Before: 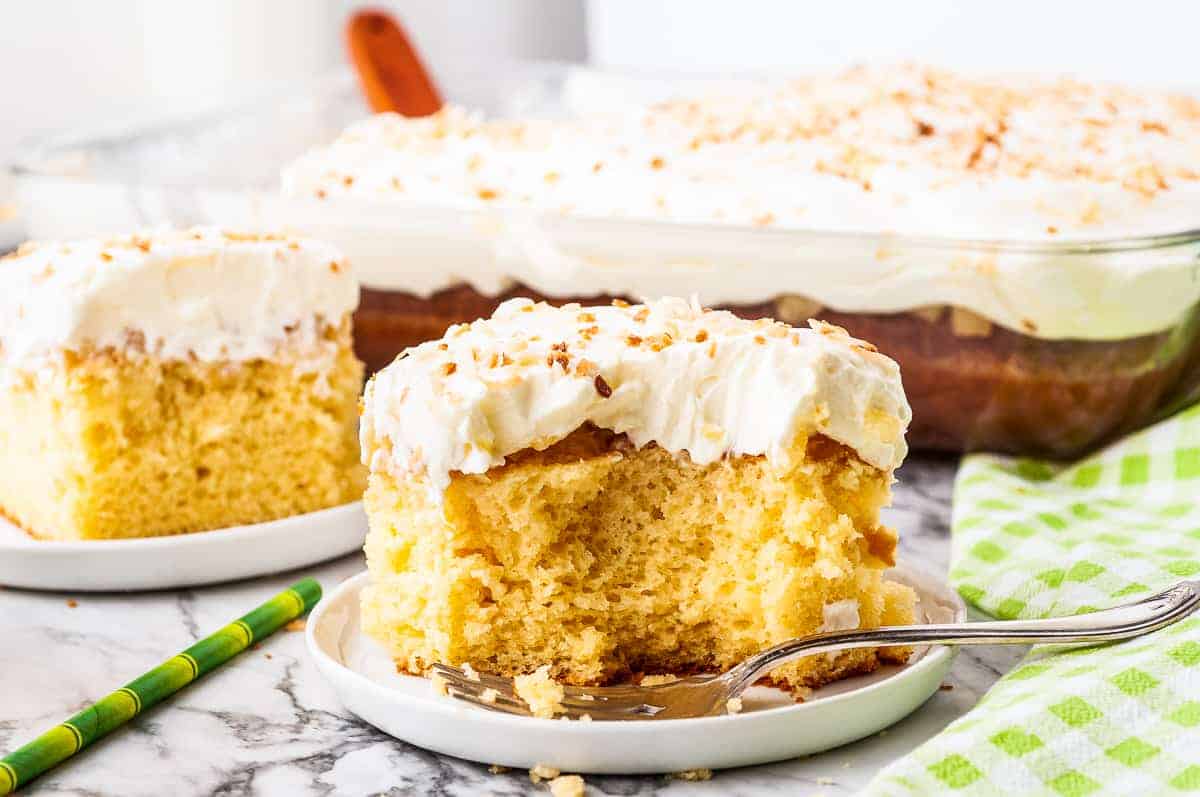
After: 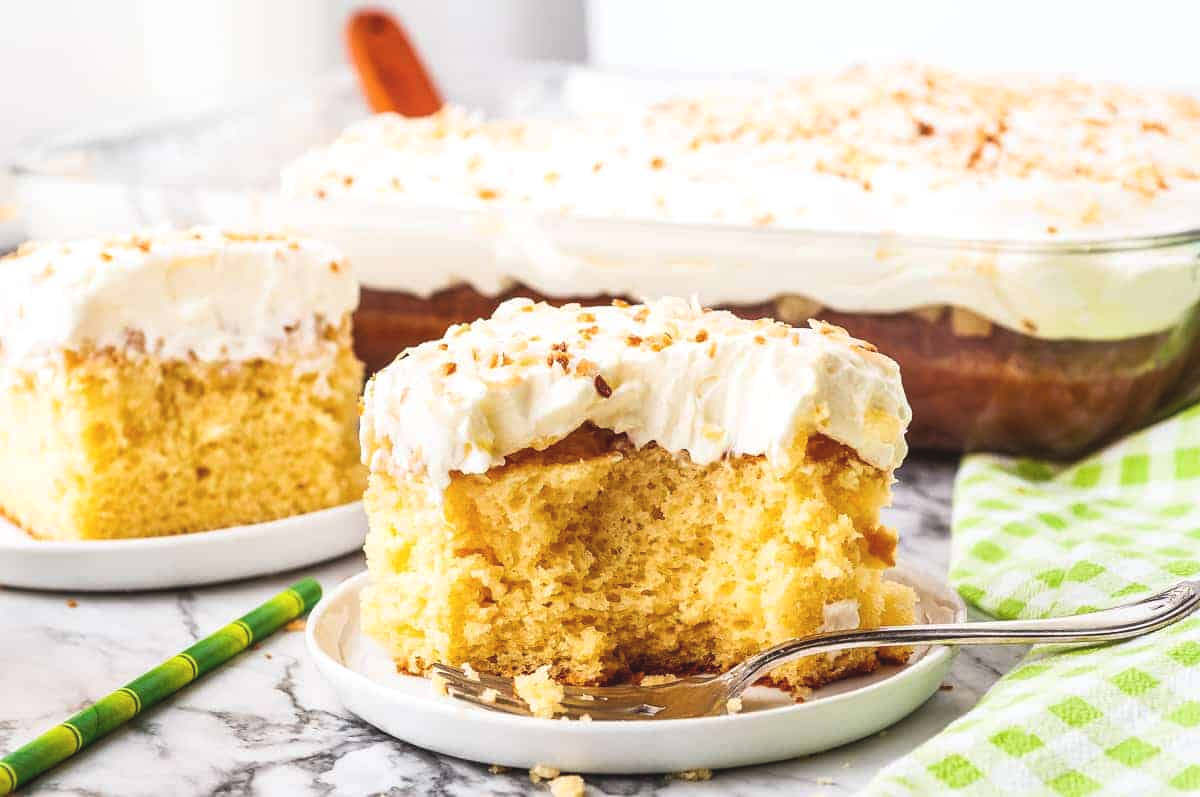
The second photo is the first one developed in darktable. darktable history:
exposure: black level correction -0.008, exposure 0.067 EV, compensate highlight preservation false
